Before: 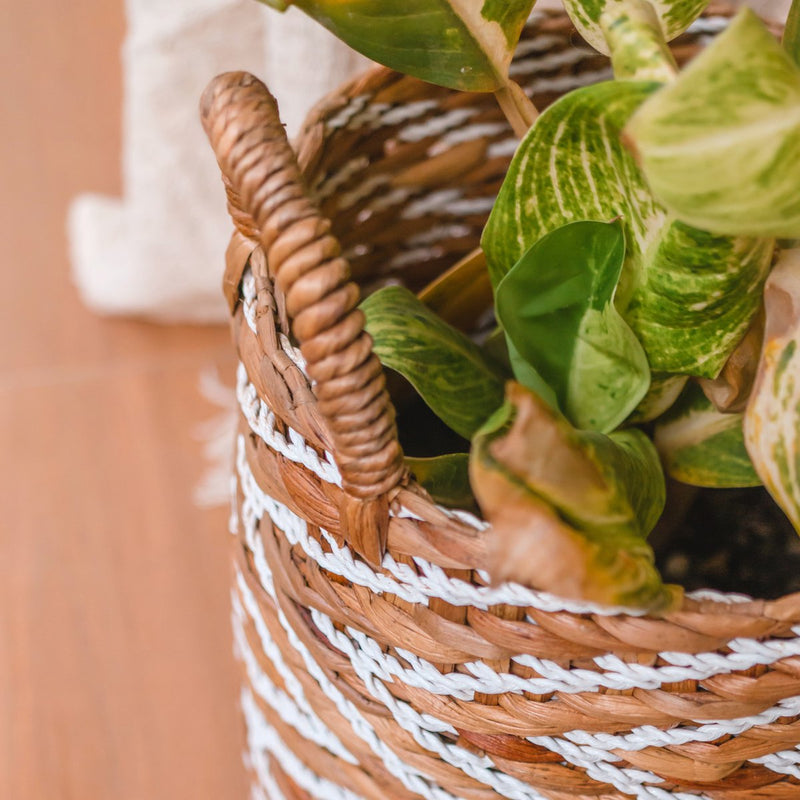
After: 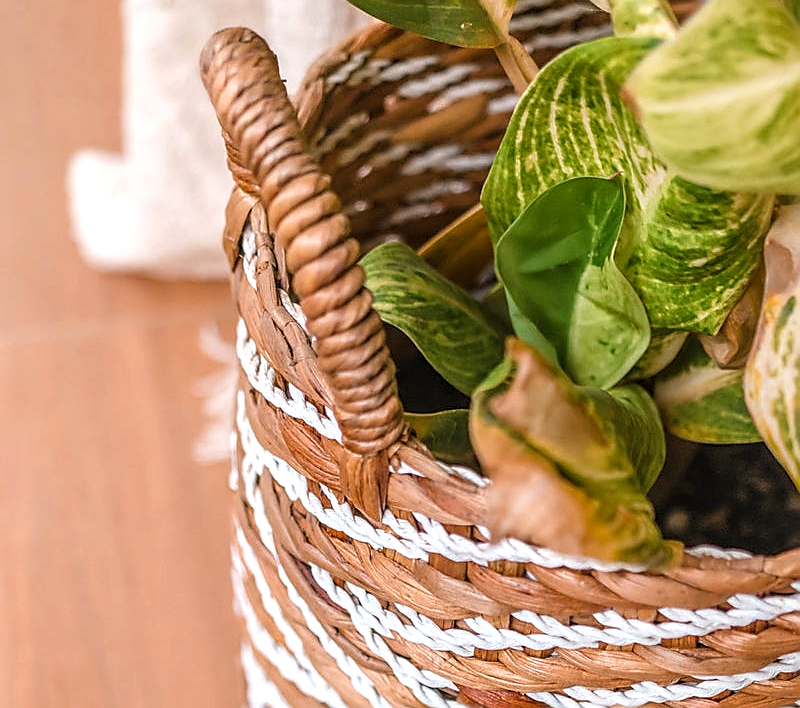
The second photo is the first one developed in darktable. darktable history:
crop and rotate: top 5.537%, bottom 5.943%
exposure: exposure 0.256 EV, compensate highlight preservation false
local contrast: detail 130%
sharpen: radius 1.356, amount 1.238, threshold 0.616
